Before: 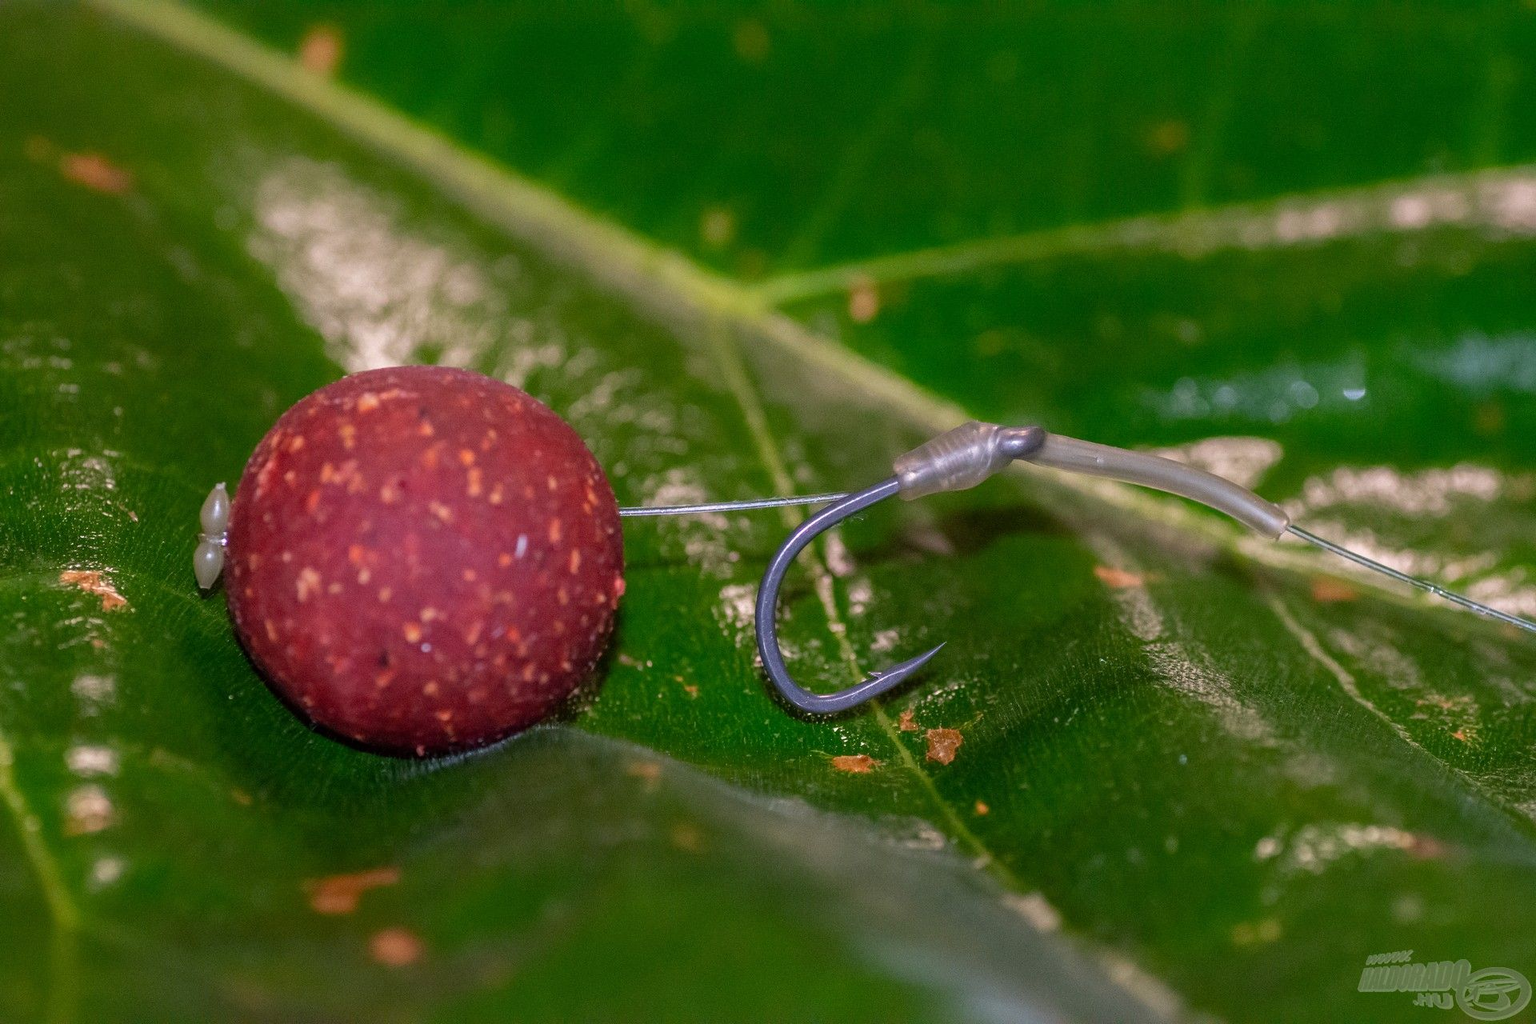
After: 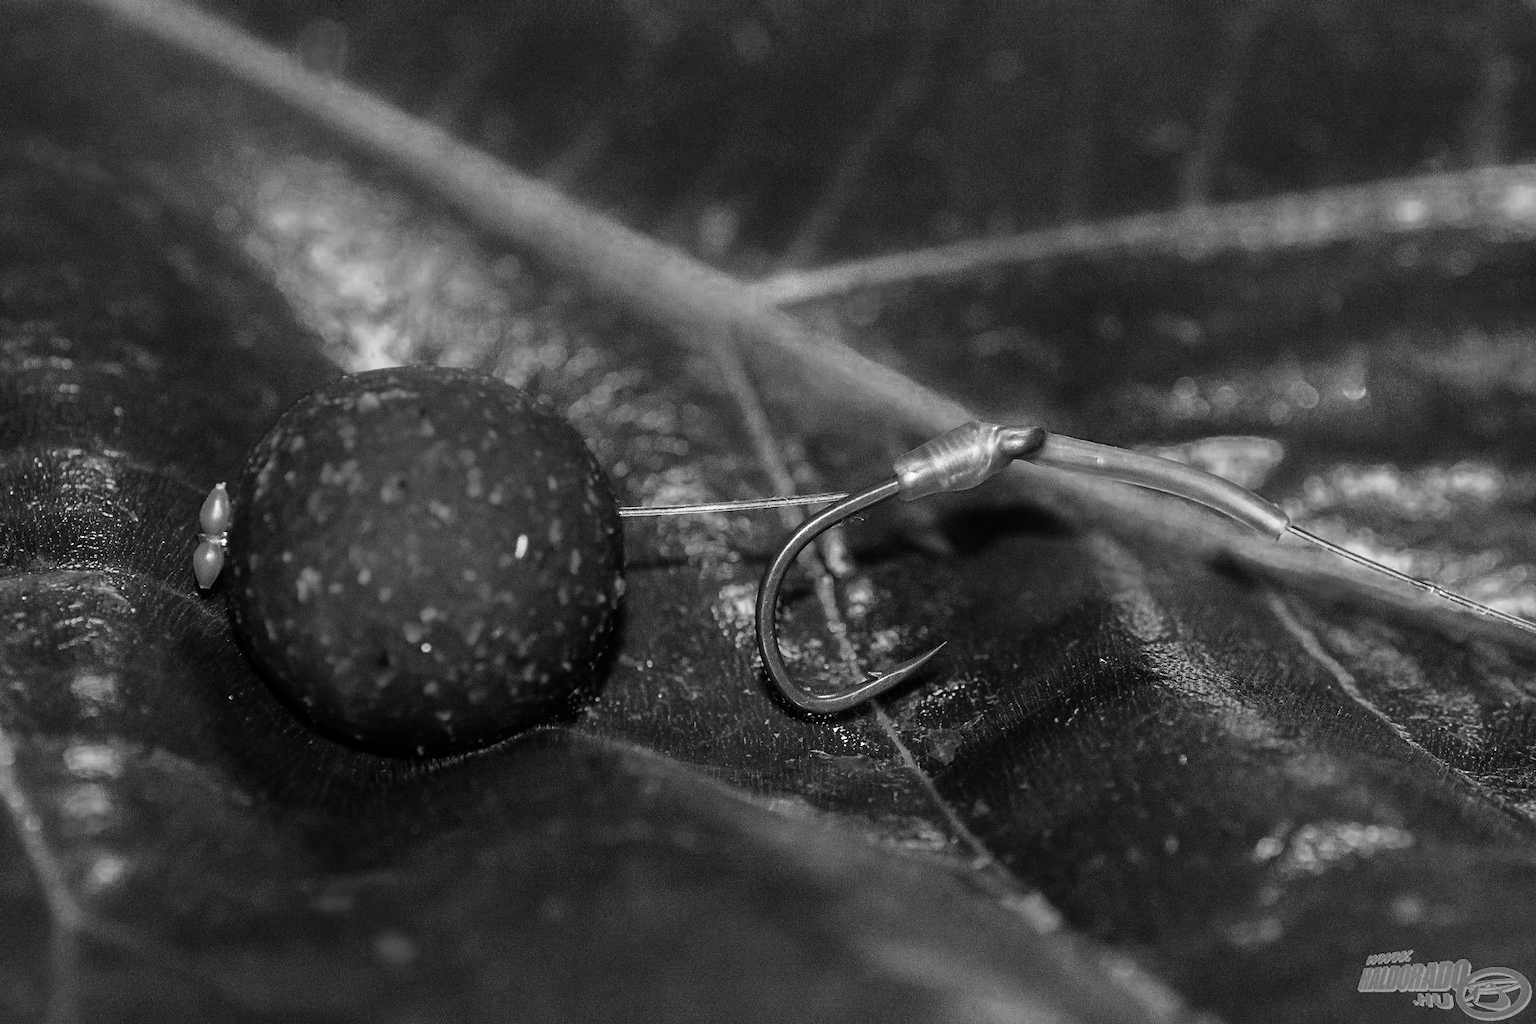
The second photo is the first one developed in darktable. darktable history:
rgb curve: curves: ch0 [(0, 0) (0.21, 0.15) (0.24, 0.21) (0.5, 0.75) (0.75, 0.96) (0.89, 0.99) (1, 1)]; ch1 [(0, 0.02) (0.21, 0.13) (0.25, 0.2) (0.5, 0.67) (0.75, 0.9) (0.89, 0.97) (1, 1)]; ch2 [(0, 0.02) (0.21, 0.13) (0.25, 0.2) (0.5, 0.67) (0.75, 0.9) (0.89, 0.97) (1, 1)], compensate middle gray true
color zones: curves: ch0 [(0.002, 0.429) (0.121, 0.212) (0.198, 0.113) (0.276, 0.344) (0.331, 0.541) (0.41, 0.56) (0.482, 0.289) (0.619, 0.227) (0.721, 0.18) (0.821, 0.435) (0.928, 0.555) (1, 0.587)]; ch1 [(0, 0) (0.143, 0) (0.286, 0) (0.429, 0) (0.571, 0) (0.714, 0) (0.857, 0)]
exposure: black level correction 0, exposure -0.766 EV, compensate highlight preservation false
